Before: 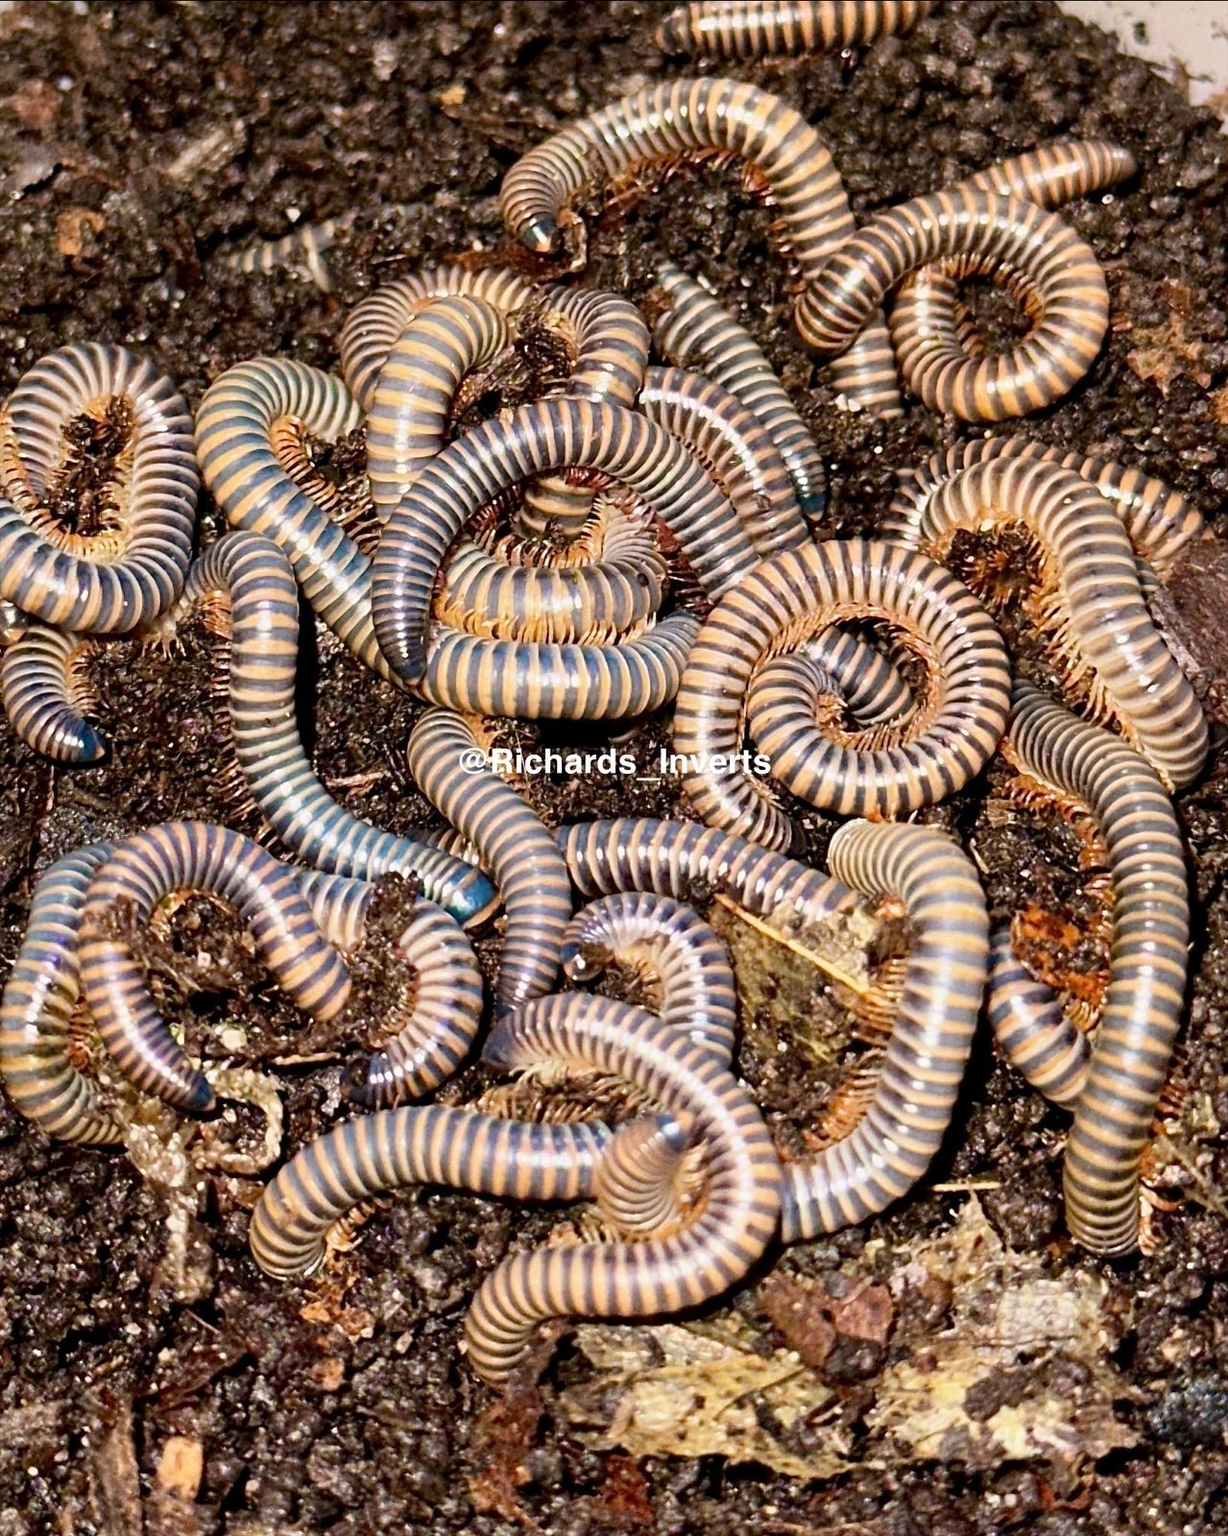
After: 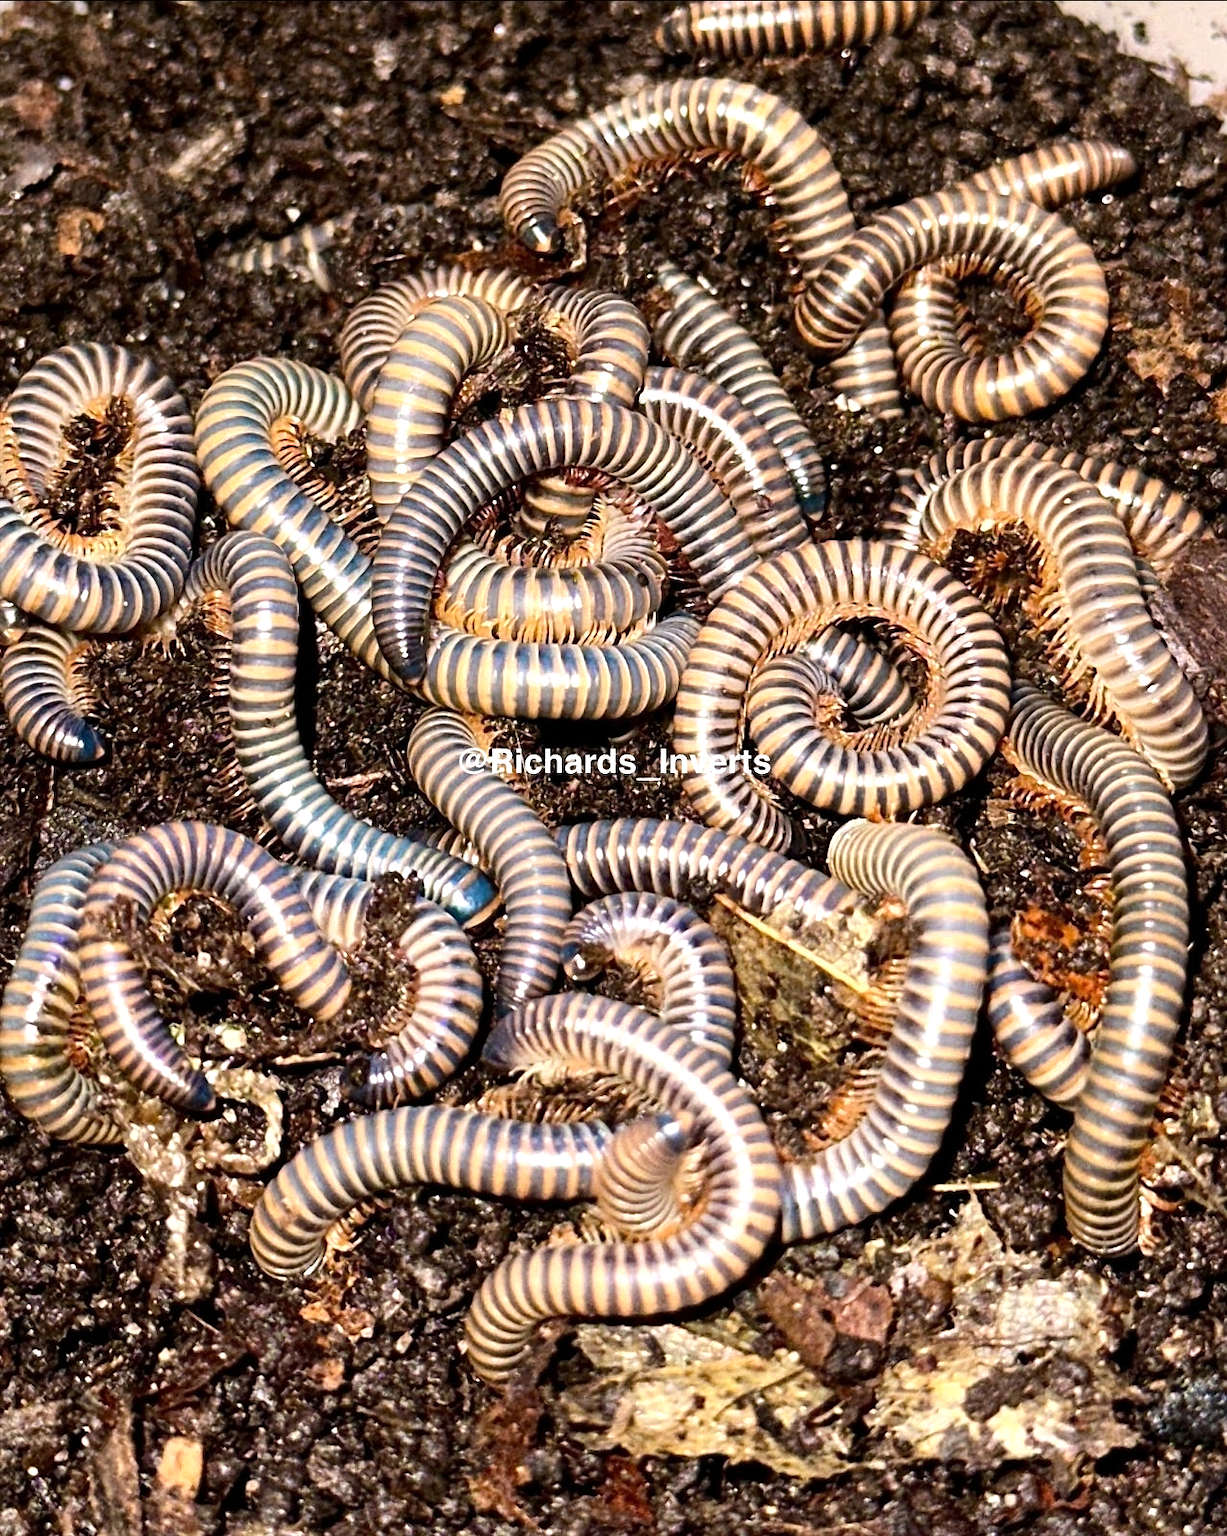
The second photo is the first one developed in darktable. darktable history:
tone equalizer: -8 EV -0.441 EV, -7 EV -0.361 EV, -6 EV -0.347 EV, -5 EV -0.218 EV, -3 EV 0.224 EV, -2 EV 0.319 EV, -1 EV 0.415 EV, +0 EV 0.388 EV, edges refinement/feathering 500, mask exposure compensation -1.57 EV, preserve details no
